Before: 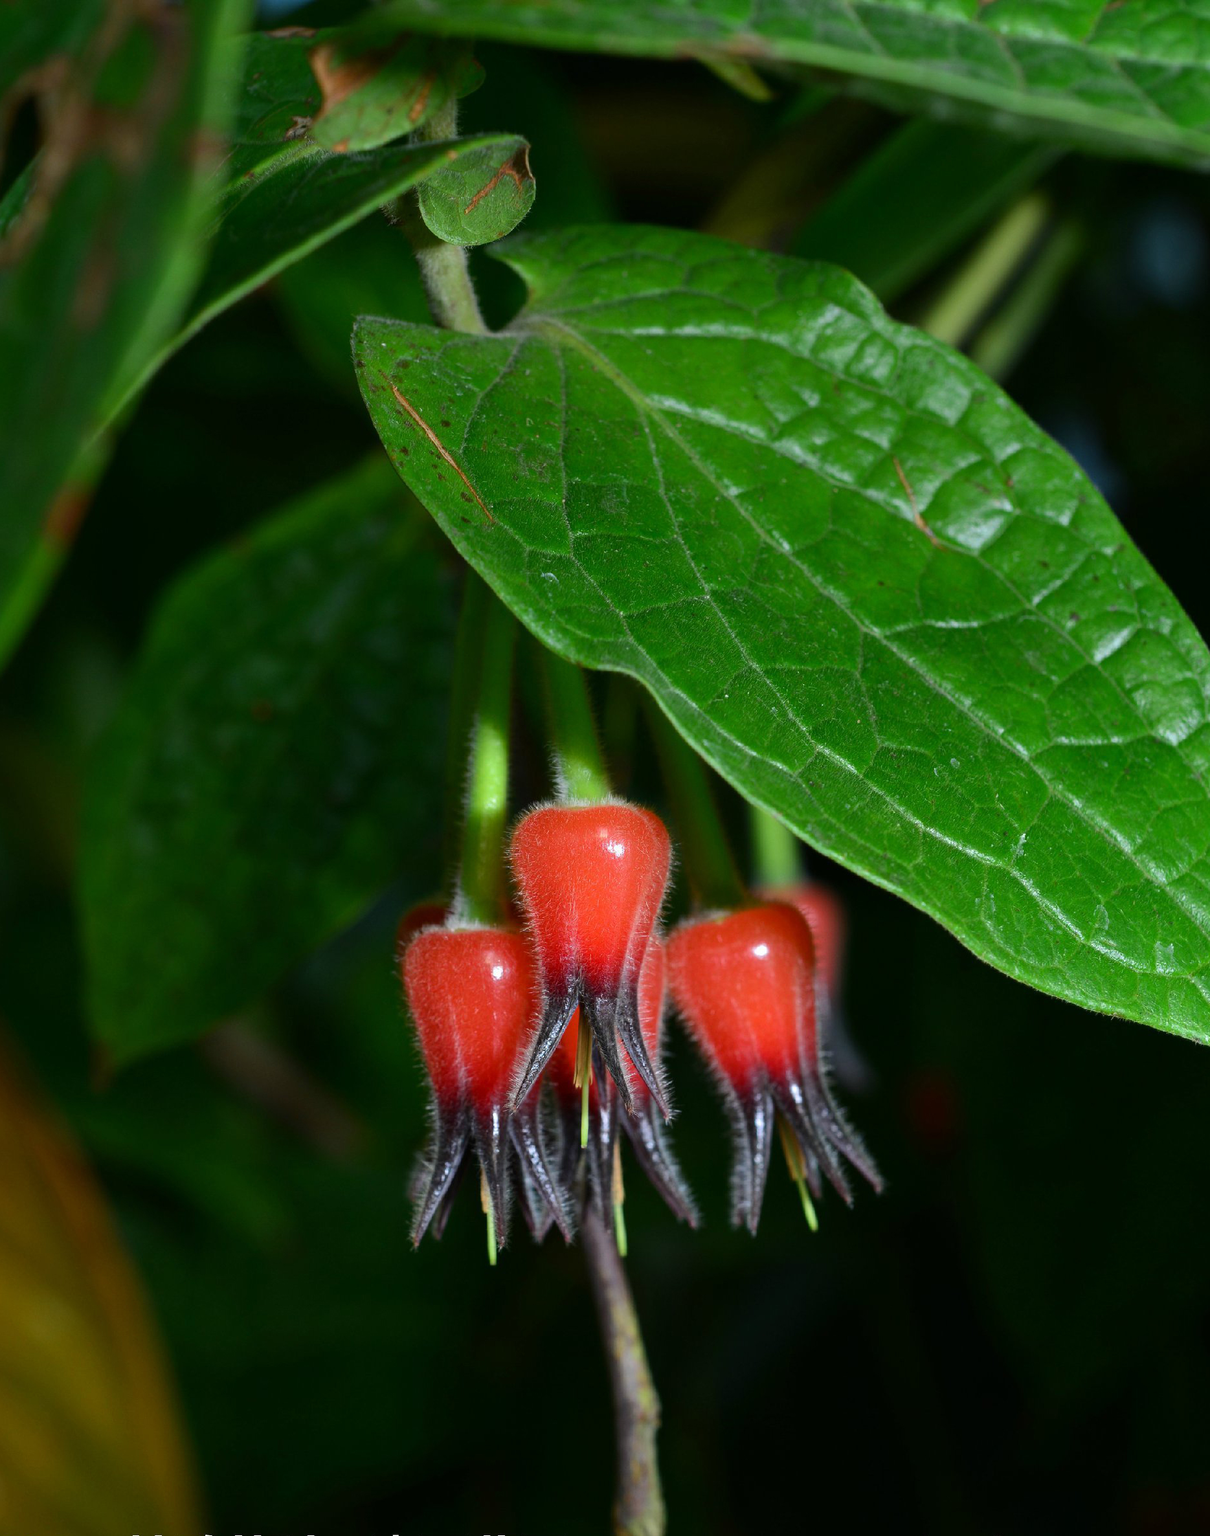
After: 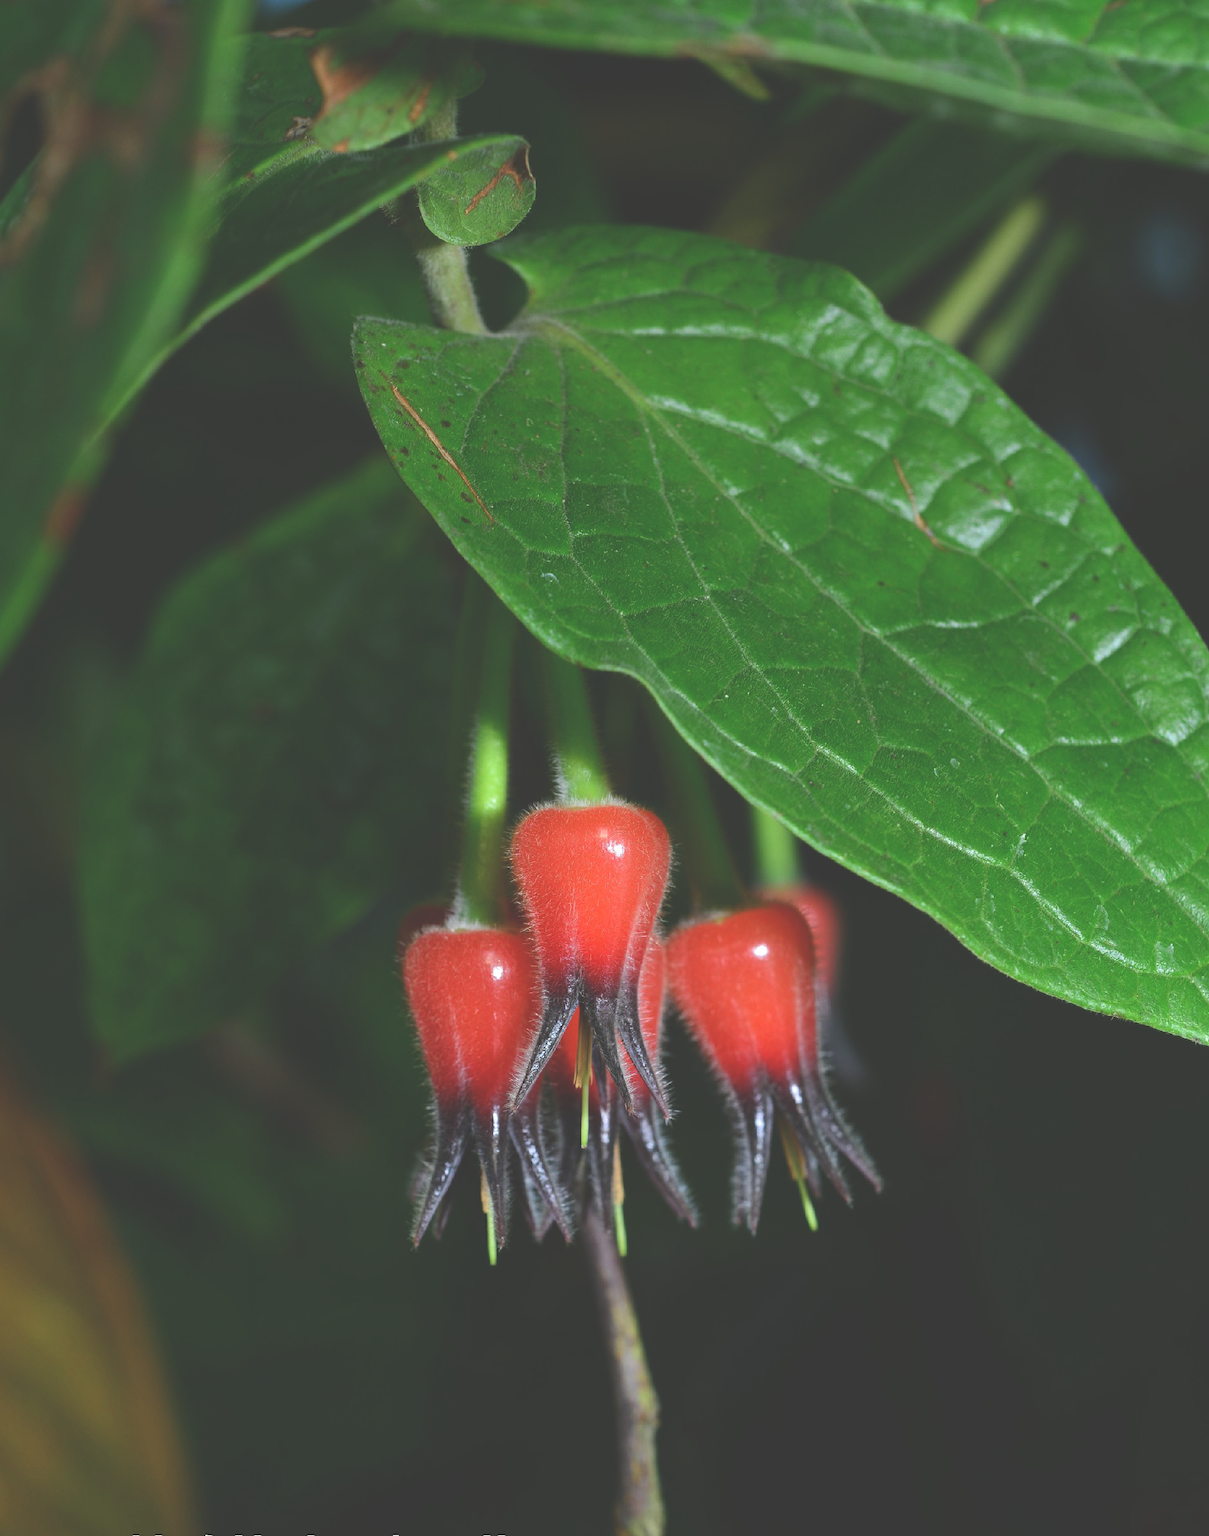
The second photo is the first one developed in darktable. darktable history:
exposure: black level correction -0.039, exposure 0.06 EV, compensate highlight preservation false
